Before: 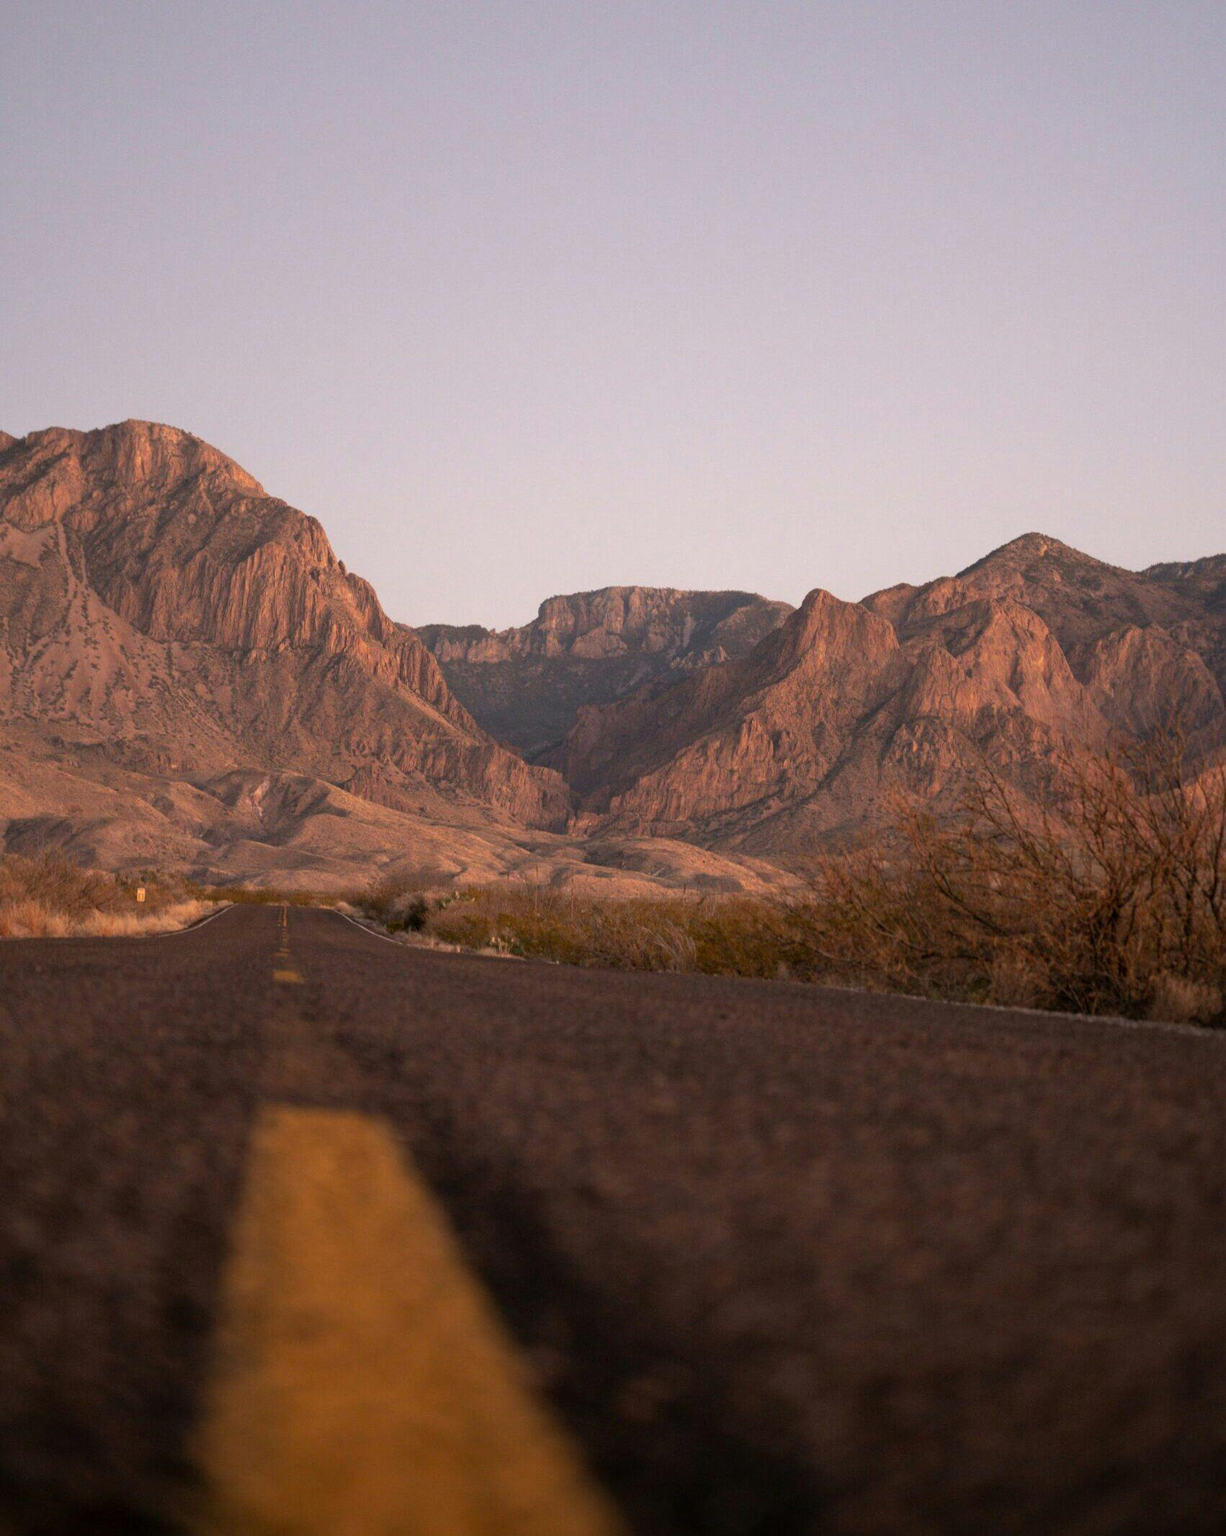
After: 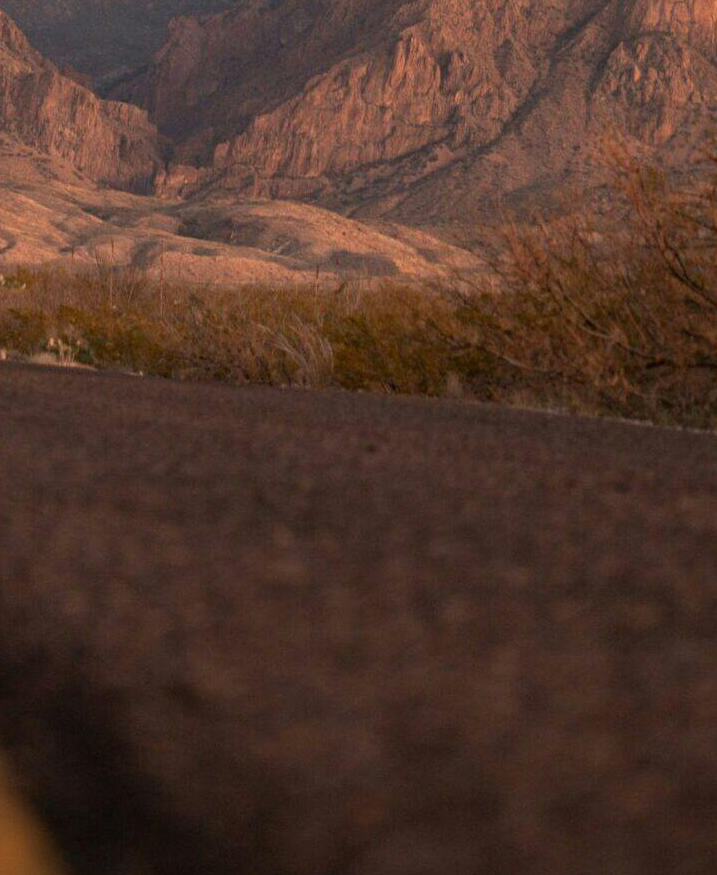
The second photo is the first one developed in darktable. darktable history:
crop: left 37.221%, top 45.169%, right 20.63%, bottom 13.777%
tone equalizer: -8 EV -0.002 EV, -7 EV 0.005 EV, -6 EV -0.009 EV, -5 EV 0.011 EV, -4 EV -0.012 EV, -3 EV 0.007 EV, -2 EV -0.062 EV, -1 EV -0.293 EV, +0 EV -0.582 EV, smoothing diameter 2%, edges refinement/feathering 20, mask exposure compensation -1.57 EV, filter diffusion 5
